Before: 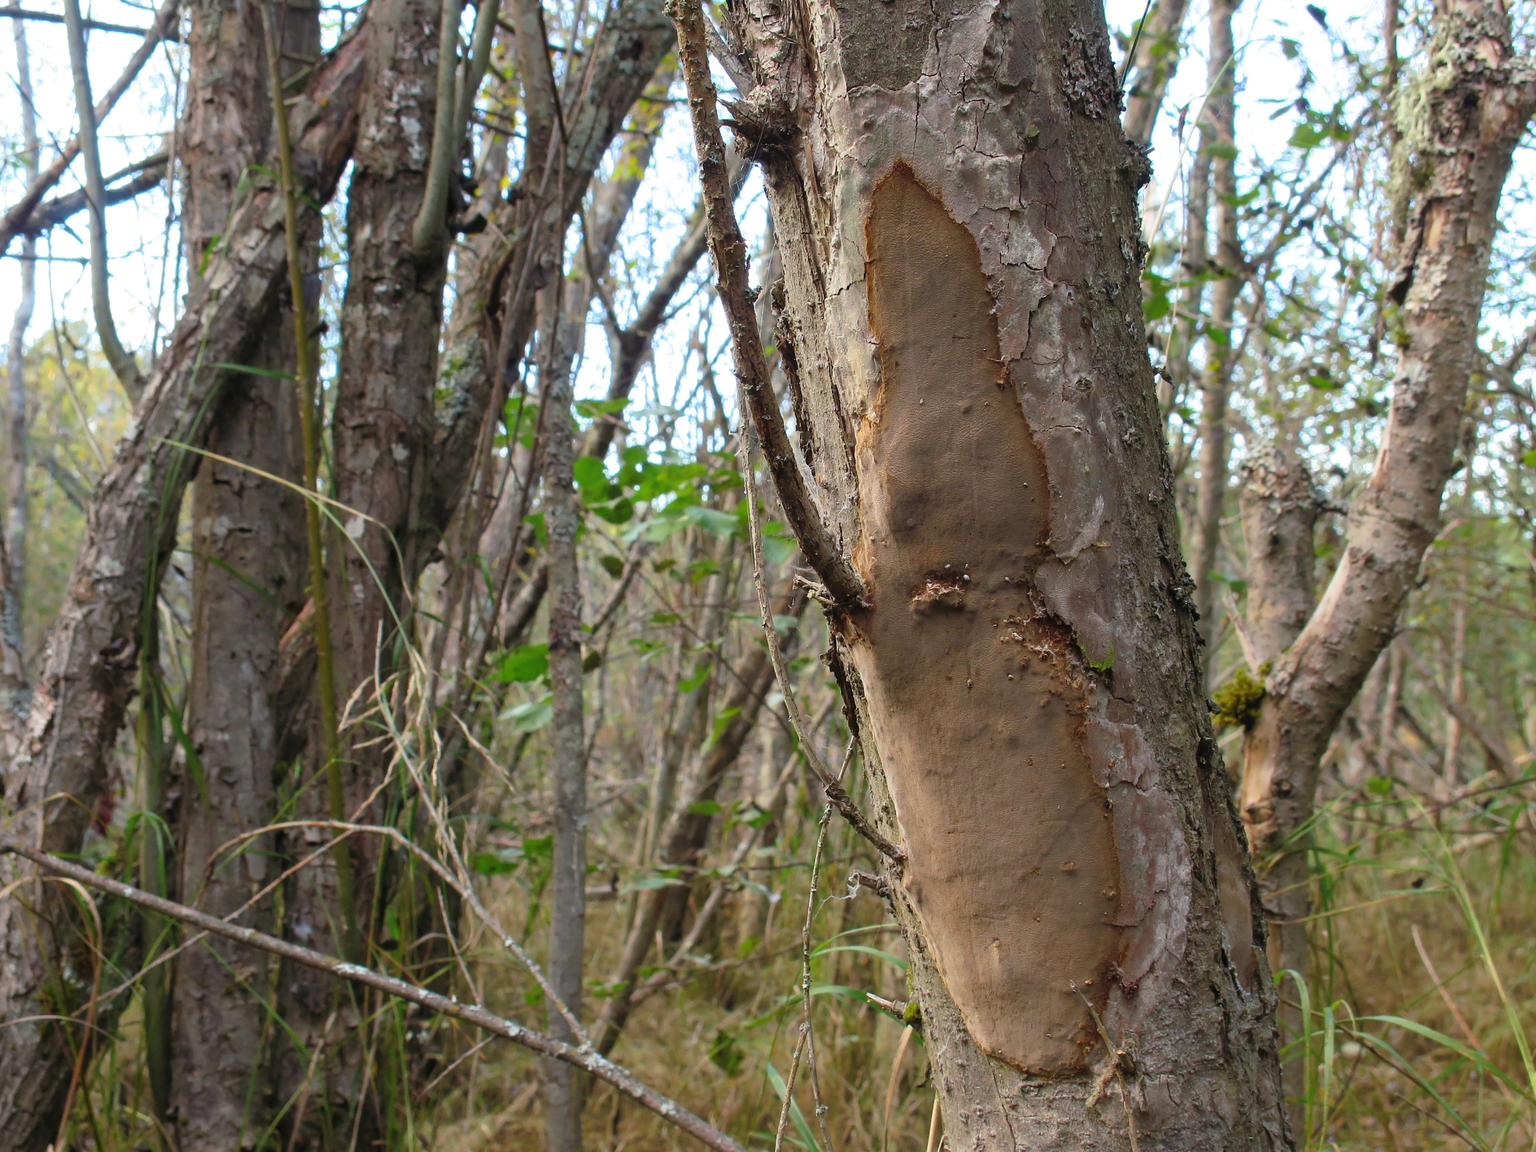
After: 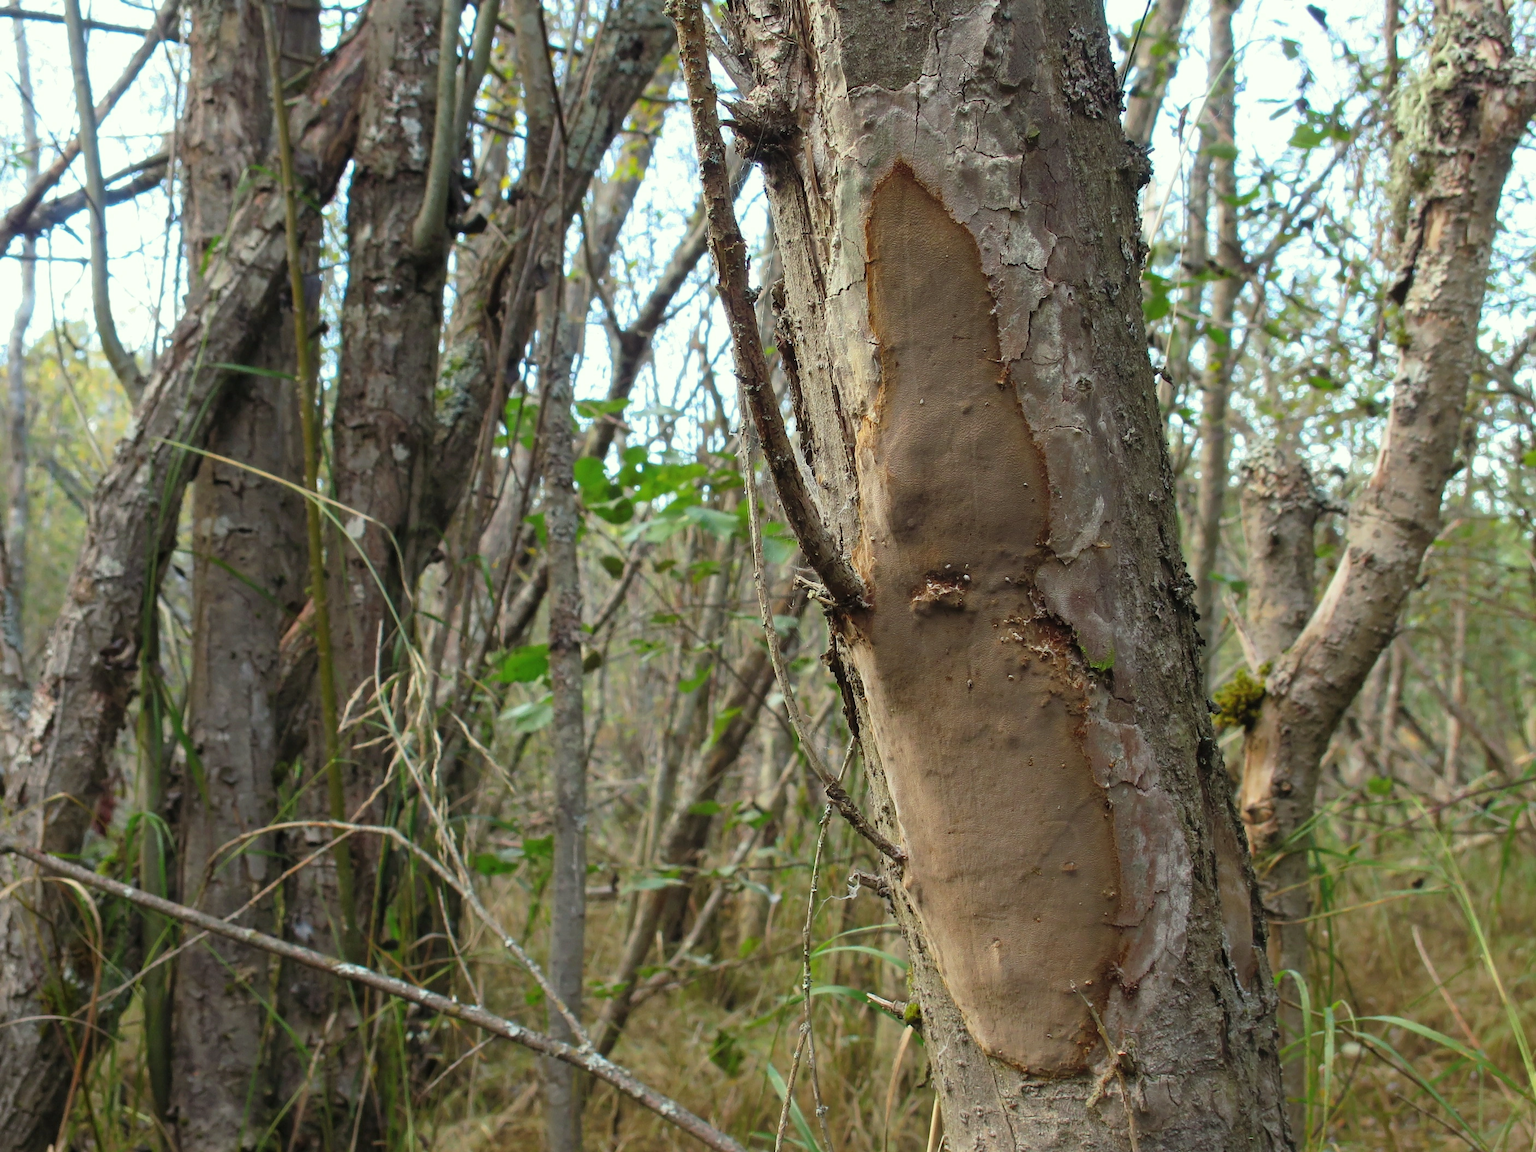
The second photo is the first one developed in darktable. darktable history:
color correction: highlights a* -4.54, highlights b* 5.05, saturation 0.939
